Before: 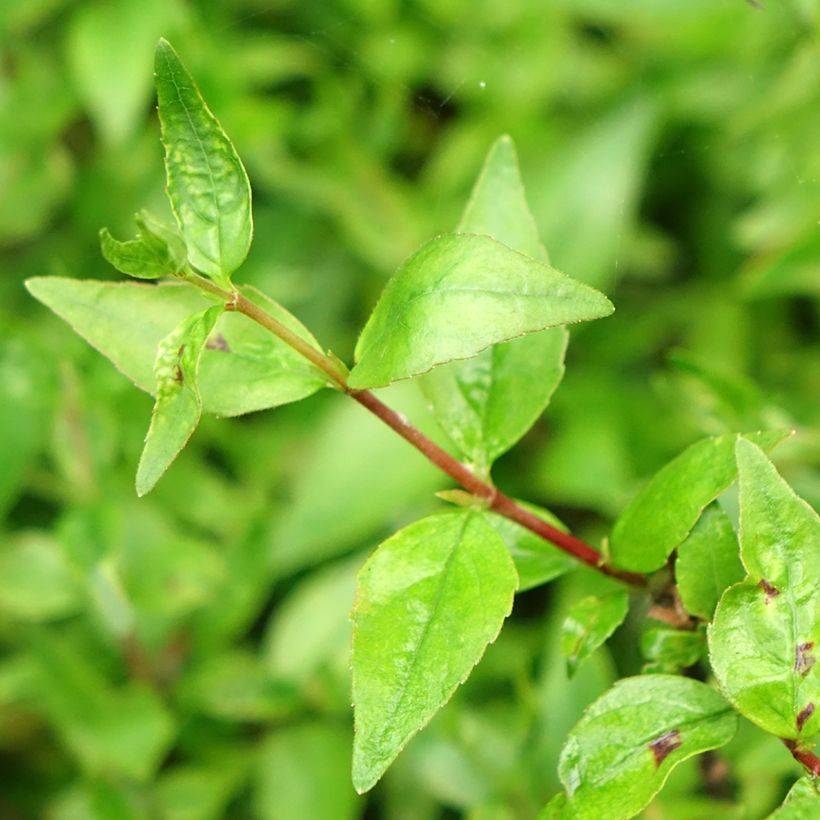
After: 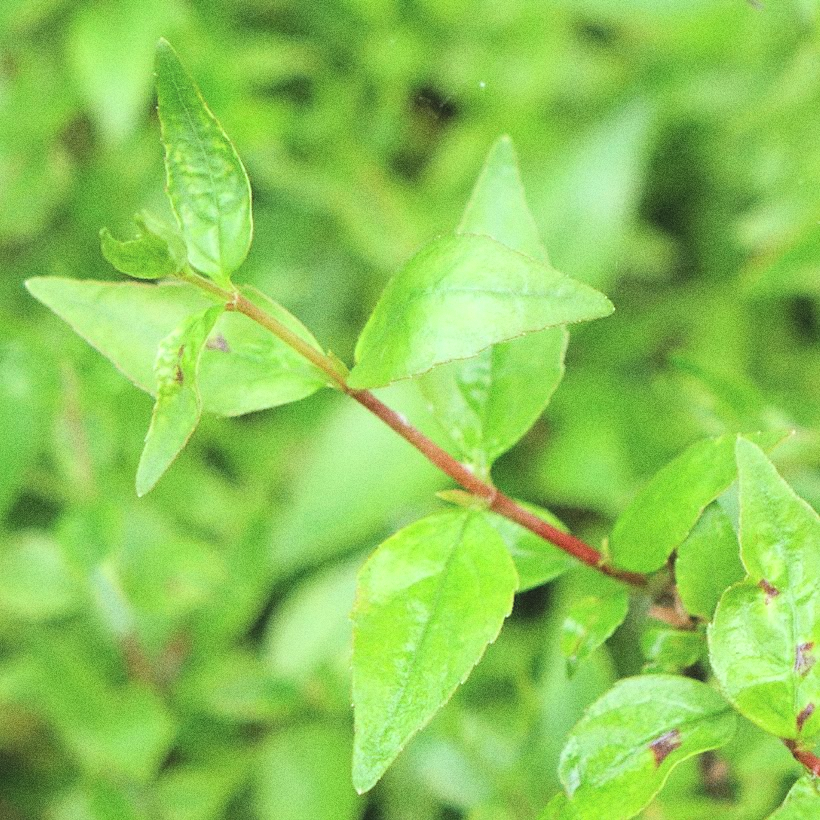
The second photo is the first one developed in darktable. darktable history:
contrast brightness saturation: brightness 0.28
white balance: red 0.931, blue 1.11
grain: coarseness 0.09 ISO, strength 40%
